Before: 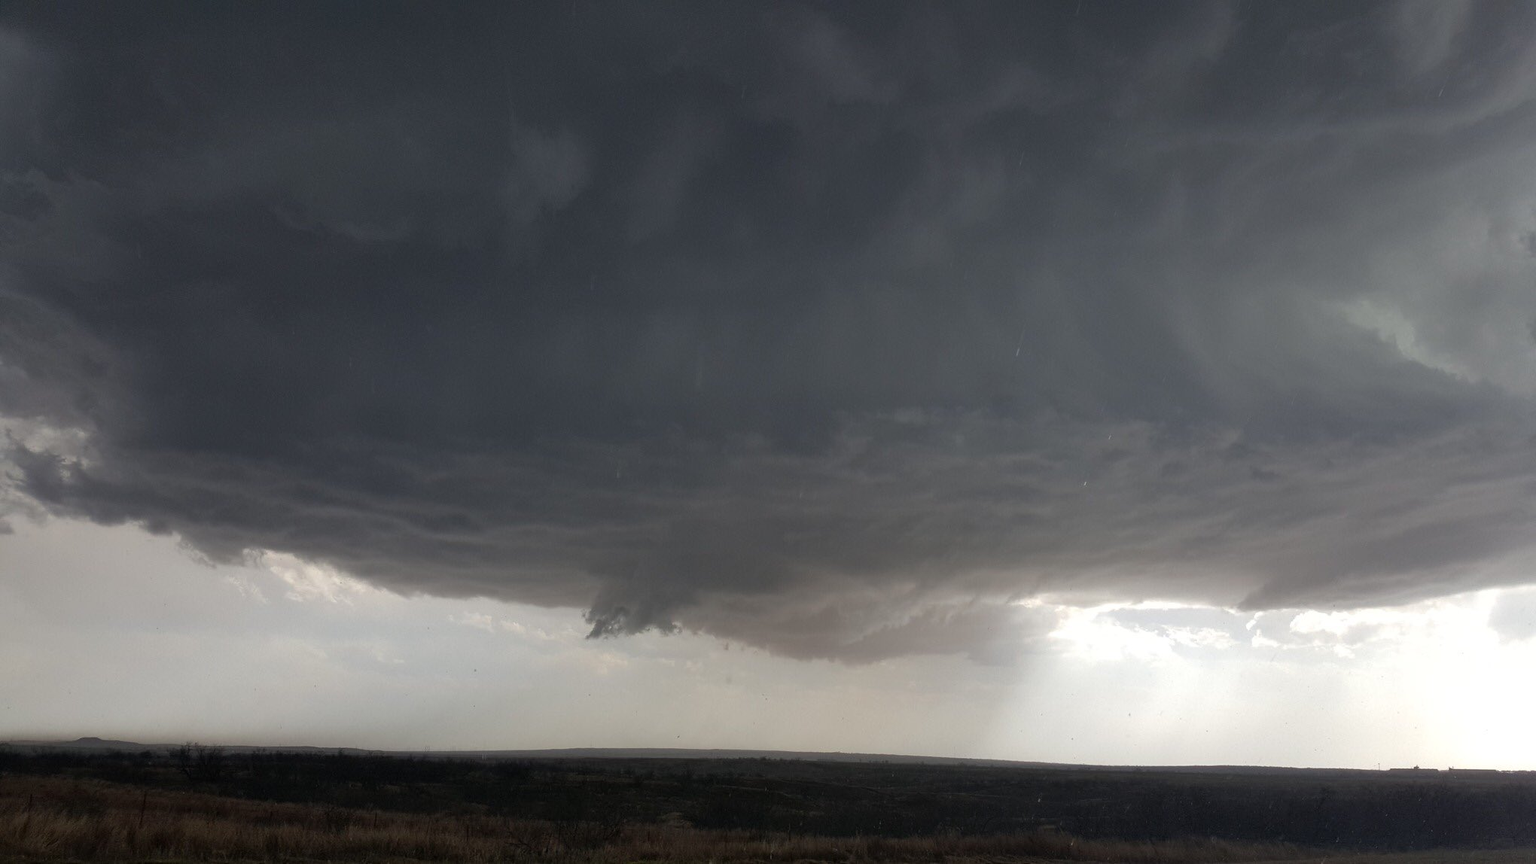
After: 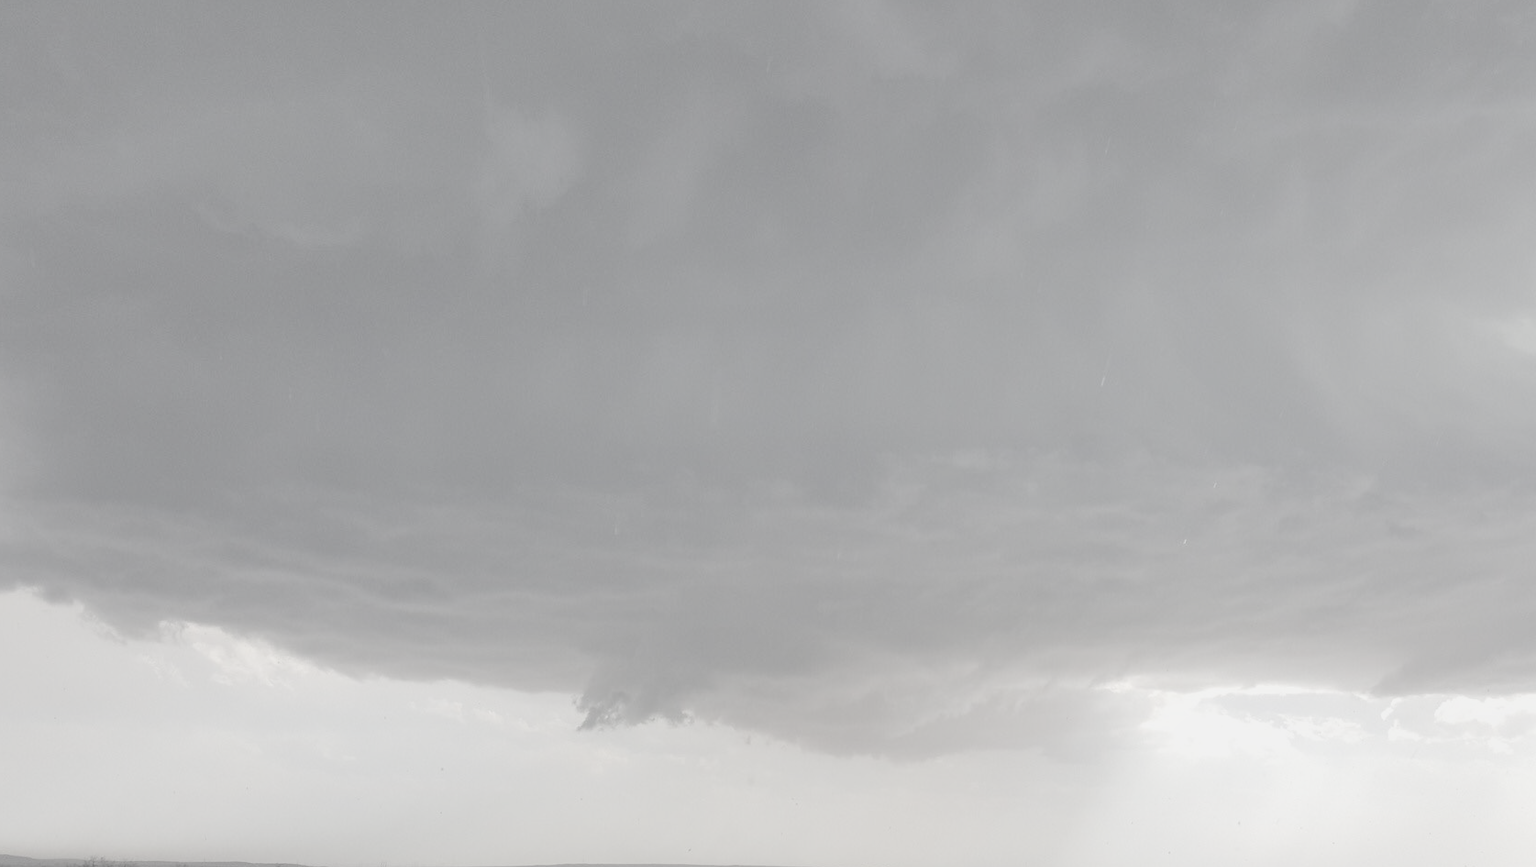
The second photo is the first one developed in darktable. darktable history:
contrast brightness saturation: contrast -0.336, brightness 0.763, saturation -0.78
color zones: curves: ch0 [(0, 0.5) (0.143, 0.5) (0.286, 0.5) (0.429, 0.495) (0.571, 0.437) (0.714, 0.44) (0.857, 0.496) (1, 0.5)]
local contrast: on, module defaults
crop and rotate: left 7.314%, top 4.609%, right 10.566%, bottom 12.924%
